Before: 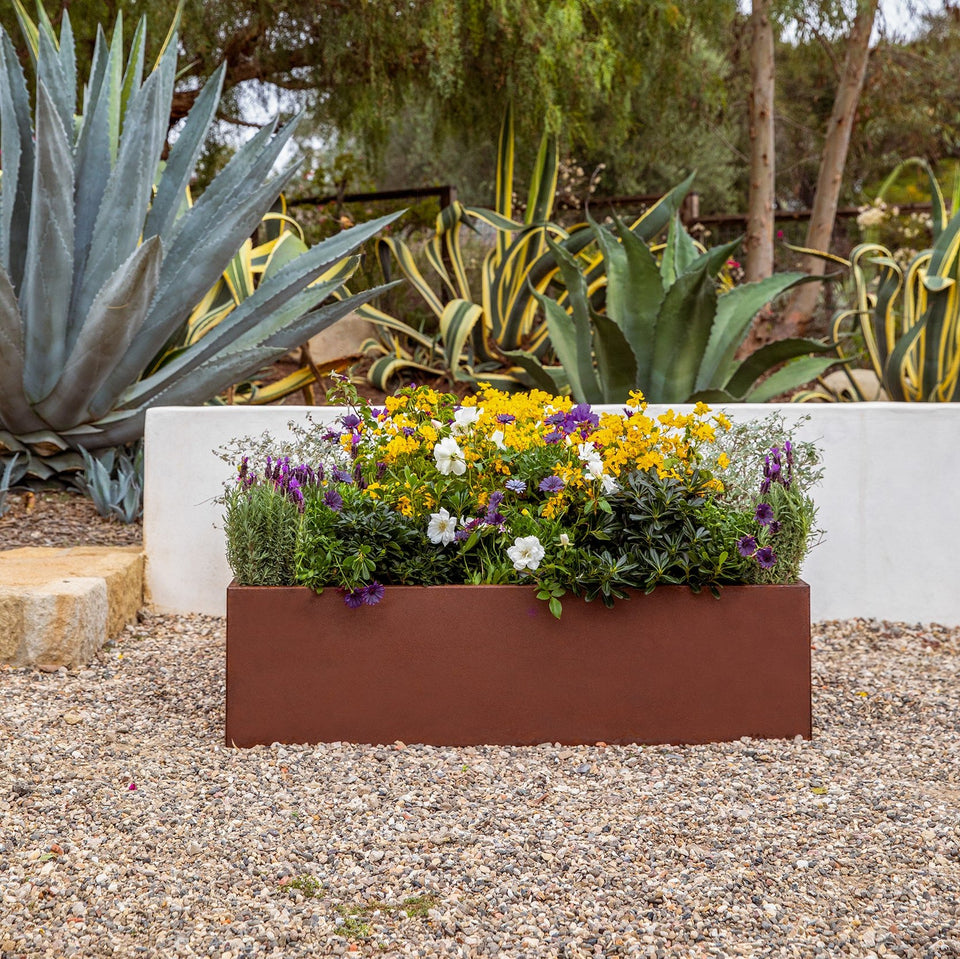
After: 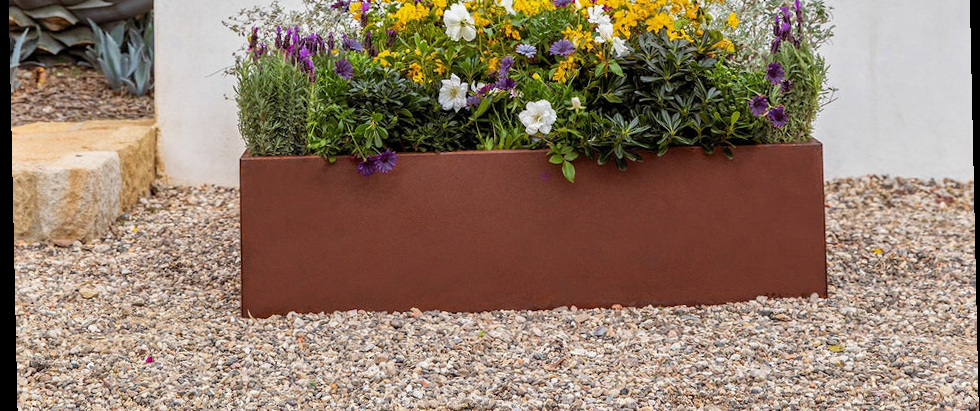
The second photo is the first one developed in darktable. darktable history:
shadows and highlights: low approximation 0.01, soften with gaussian
tone equalizer: on, module defaults
rotate and perspective: rotation -1.24°, automatic cropping off
exposure: exposure -0.064 EV, compensate highlight preservation false
crop: top 45.551%, bottom 12.262%
